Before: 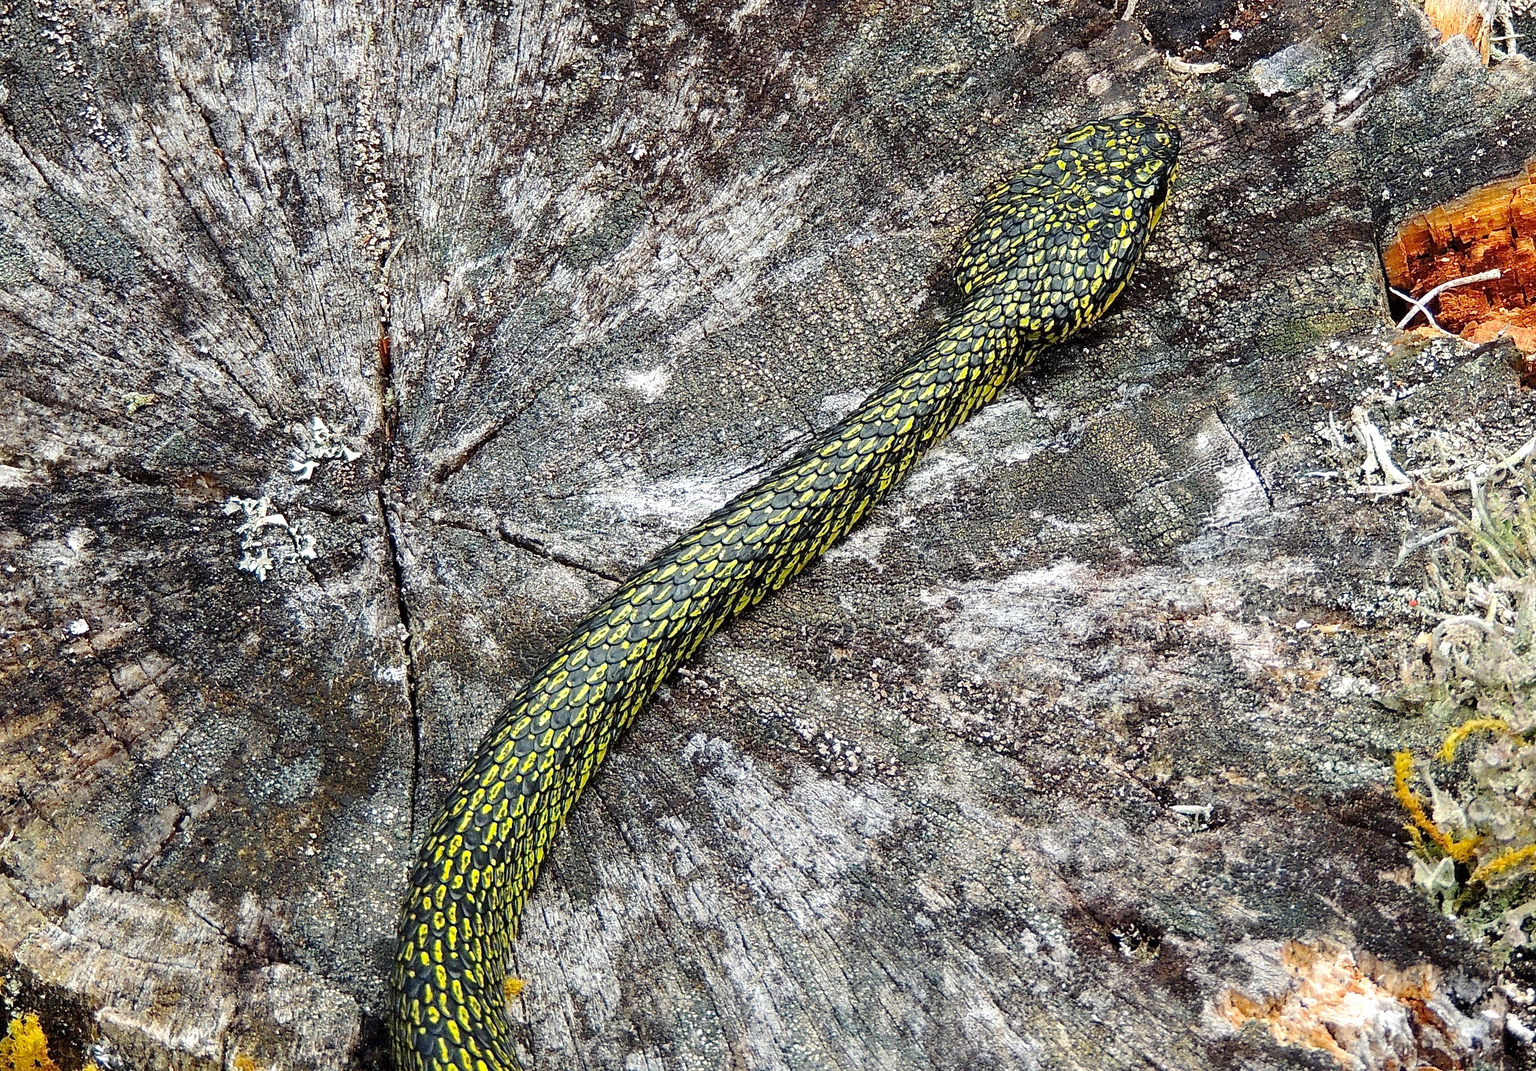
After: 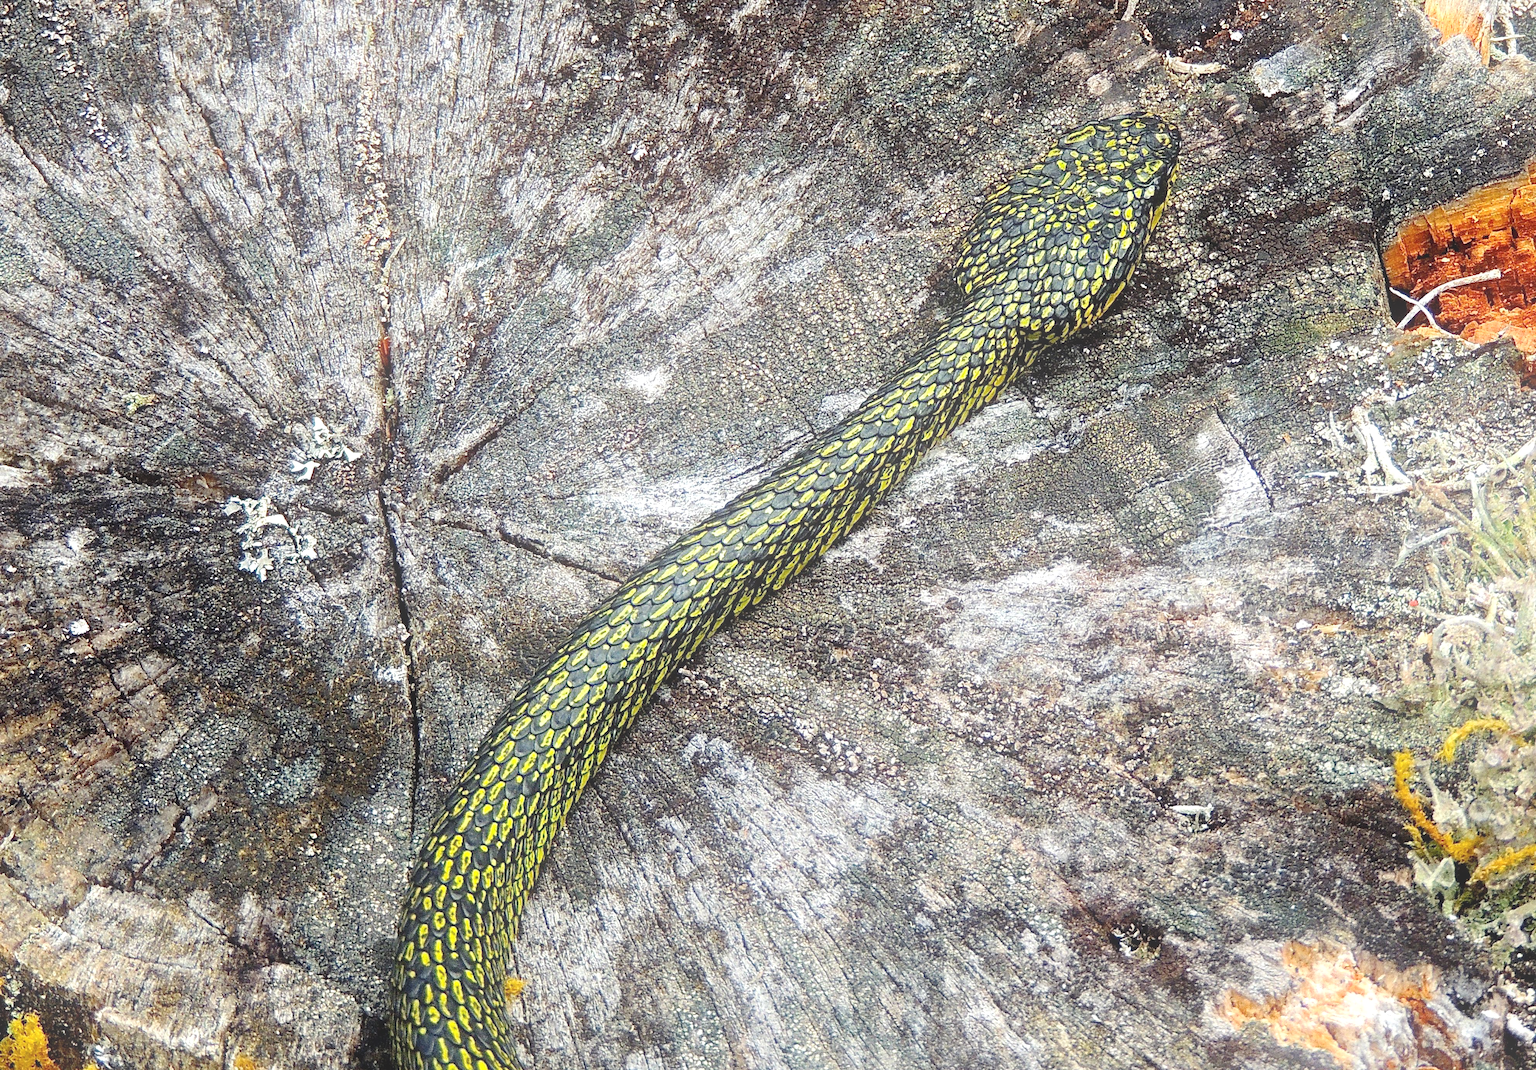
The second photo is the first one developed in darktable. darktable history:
local contrast: mode bilateral grid, contrast 20, coarseness 50, detail 120%, midtone range 0.2
bloom: size 38%, threshold 95%, strength 30%
